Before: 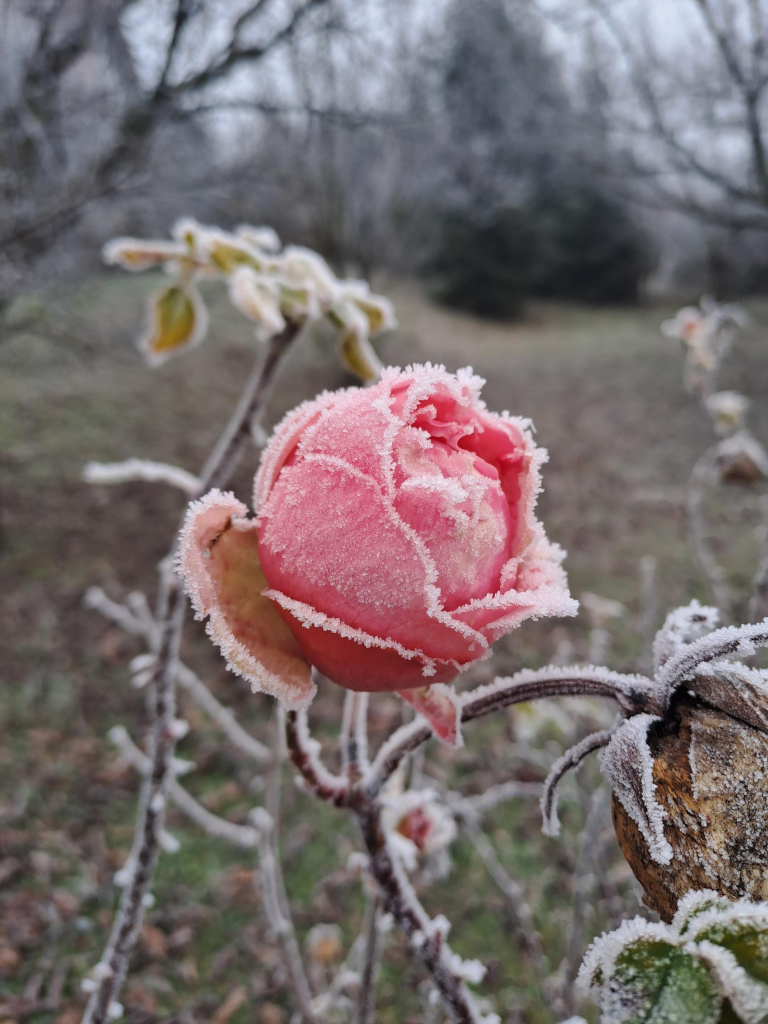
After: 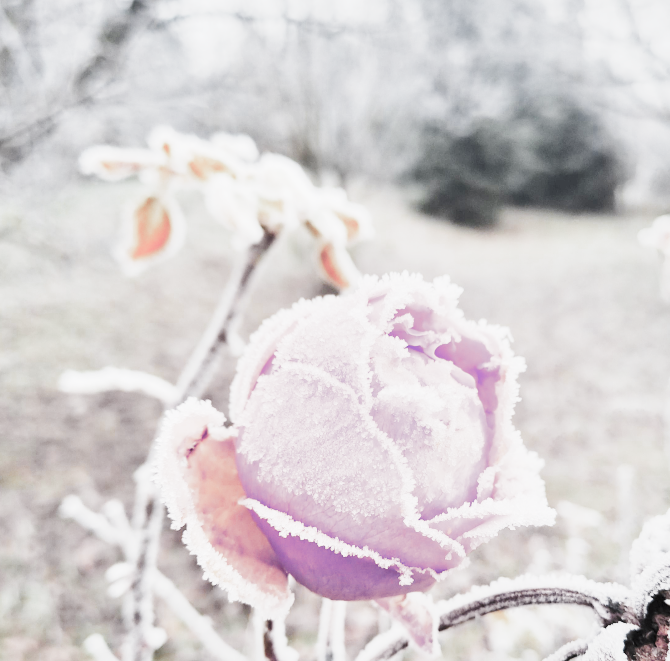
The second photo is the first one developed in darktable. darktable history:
exposure: black level correction 0, exposure 1.295 EV, compensate highlight preservation false
shadows and highlights: shadows -0.032, highlights 39.74
contrast brightness saturation: brightness 0.182, saturation -0.517
color zones: curves: ch0 [(0.826, 0.353)]; ch1 [(0.242, 0.647) (0.889, 0.342)]; ch2 [(0.246, 0.089) (0.969, 0.068)]
local contrast: mode bilateral grid, contrast 21, coarseness 51, detail 132%, midtone range 0.2
base curve: curves: ch0 [(0, 0) (0.028, 0.03) (0.121, 0.232) (0.46, 0.748) (0.859, 0.968) (1, 1)], preserve colors none
tone curve: curves: ch0 [(0, 0) (0.091, 0.066) (0.184, 0.16) (0.491, 0.519) (0.748, 0.765) (1, 0.919)]; ch1 [(0, 0) (0.179, 0.173) (0.322, 0.32) (0.424, 0.424) (0.502, 0.504) (0.56, 0.575) (0.631, 0.675) (0.777, 0.806) (1, 1)]; ch2 [(0, 0) (0.434, 0.447) (0.497, 0.498) (0.539, 0.566) (0.676, 0.691) (1, 1)], preserve colors none
crop: left 3.097%, top 8.978%, right 9.607%, bottom 26.441%
